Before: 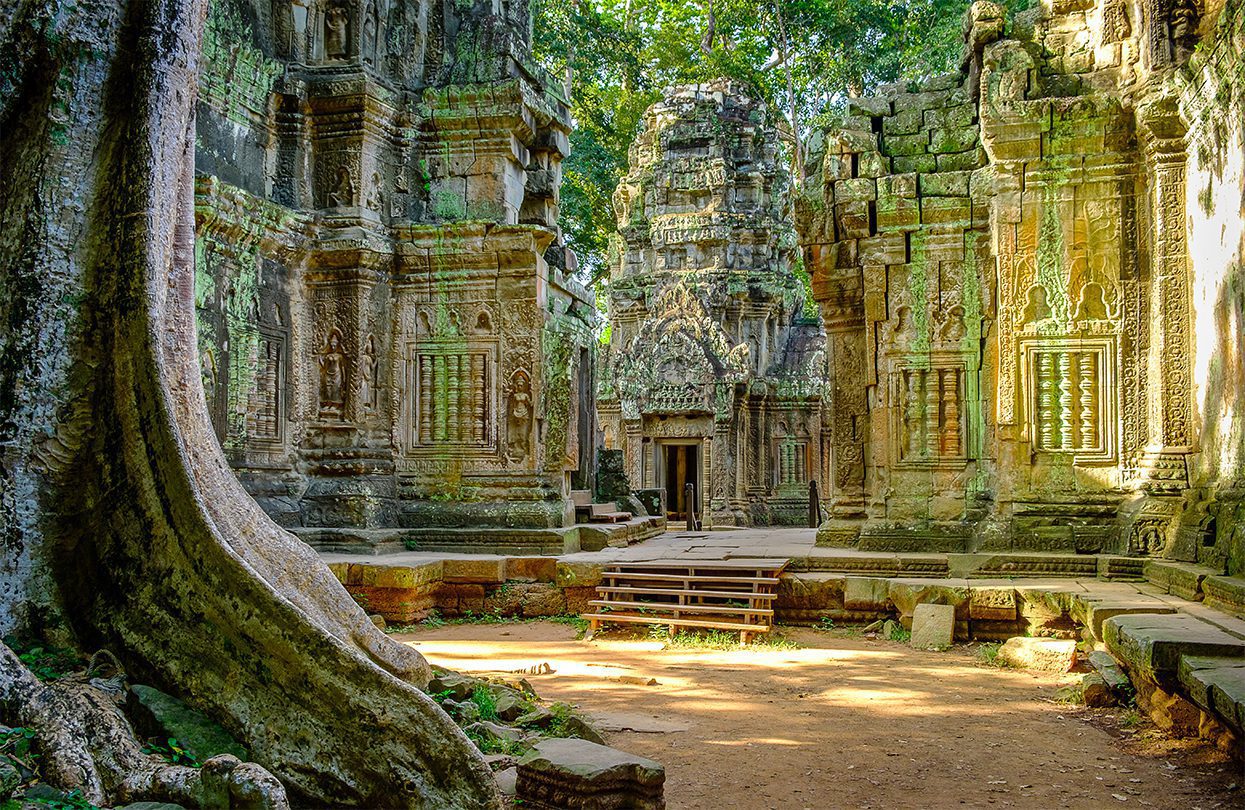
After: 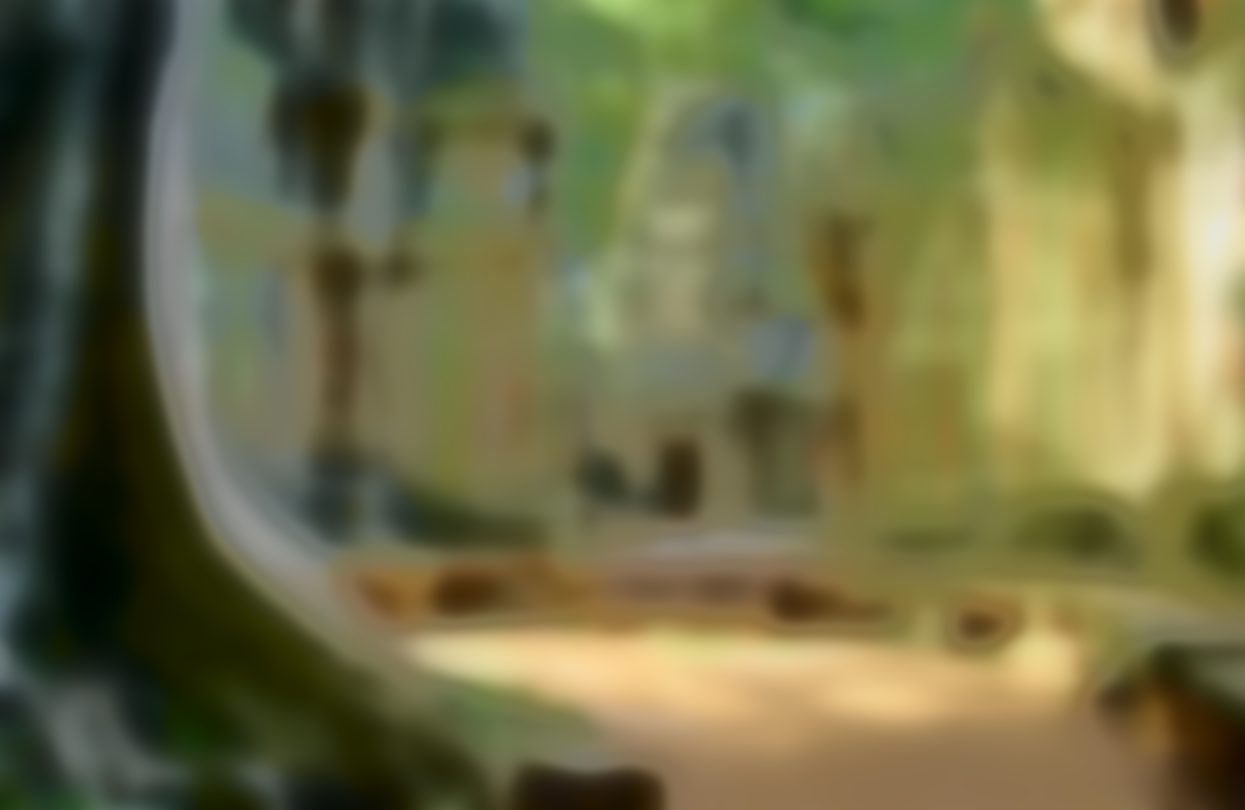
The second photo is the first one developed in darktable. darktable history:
tone curve: curves: ch0 [(0, 0) (0.081, 0.033) (0.192, 0.124) (0.283, 0.238) (0.407, 0.476) (0.495, 0.521) (0.661, 0.756) (0.788, 0.87) (1, 0.951)]; ch1 [(0, 0) (0.161, 0.092) (0.35, 0.33) (0.392, 0.392) (0.427, 0.426) (0.479, 0.472) (0.505, 0.497) (0.521, 0.524) (0.567, 0.56) (0.583, 0.592) (0.625, 0.627) (0.678, 0.733) (1, 1)]; ch2 [(0, 0) (0.346, 0.362) (0.404, 0.427) (0.502, 0.499) (0.531, 0.523) (0.544, 0.561) (0.58, 0.59) (0.629, 0.642) (0.717, 0.678) (1, 1)], color space Lab, independent channels, preserve colors none
lowpass: radius 16, unbound 0
